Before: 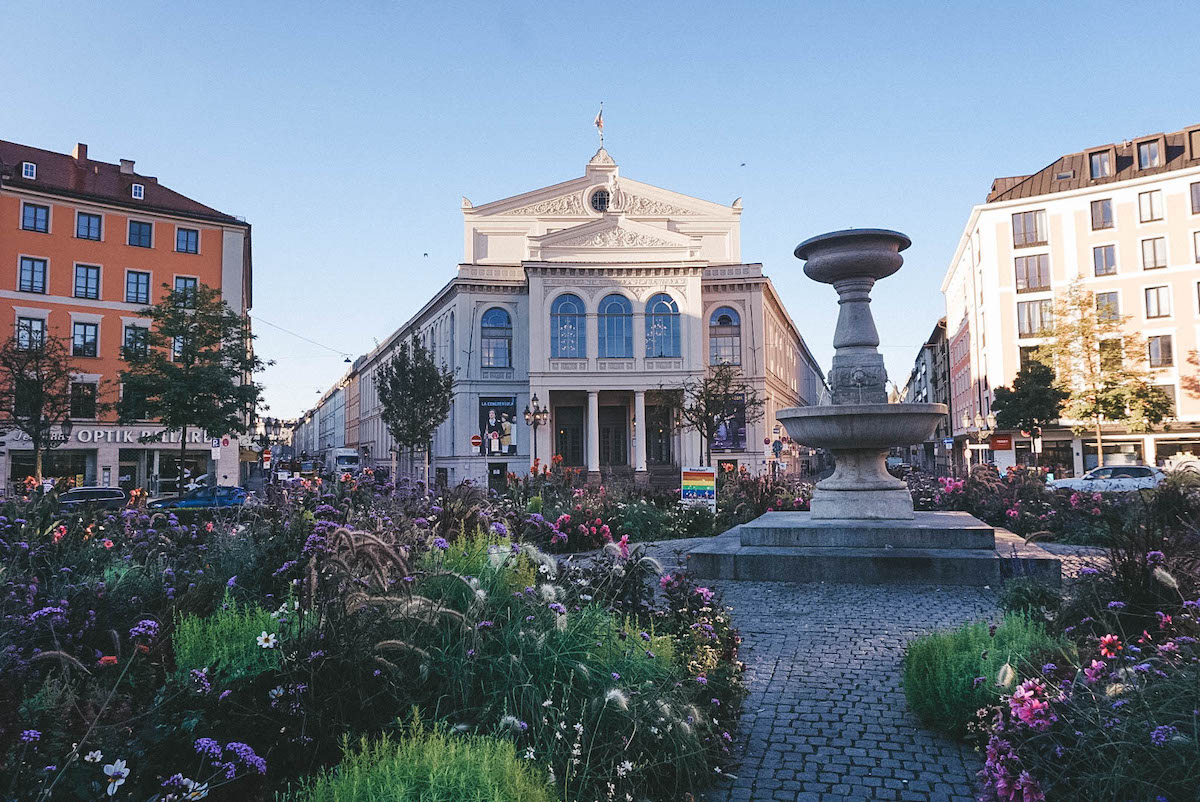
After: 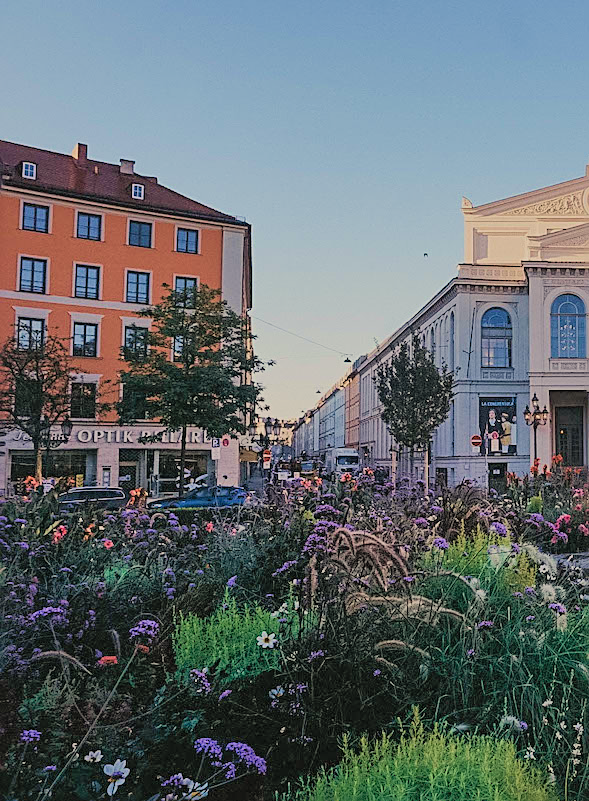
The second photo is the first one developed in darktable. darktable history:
white balance: red 1.045, blue 0.932
crop and rotate: left 0%, top 0%, right 50.845%
velvia: on, module defaults
shadows and highlights: on, module defaults
exposure: exposure 0.2 EV, compensate highlight preservation false
filmic rgb: black relative exposure -7.15 EV, white relative exposure 5.36 EV, hardness 3.02, color science v6 (2022)
sharpen: on, module defaults
